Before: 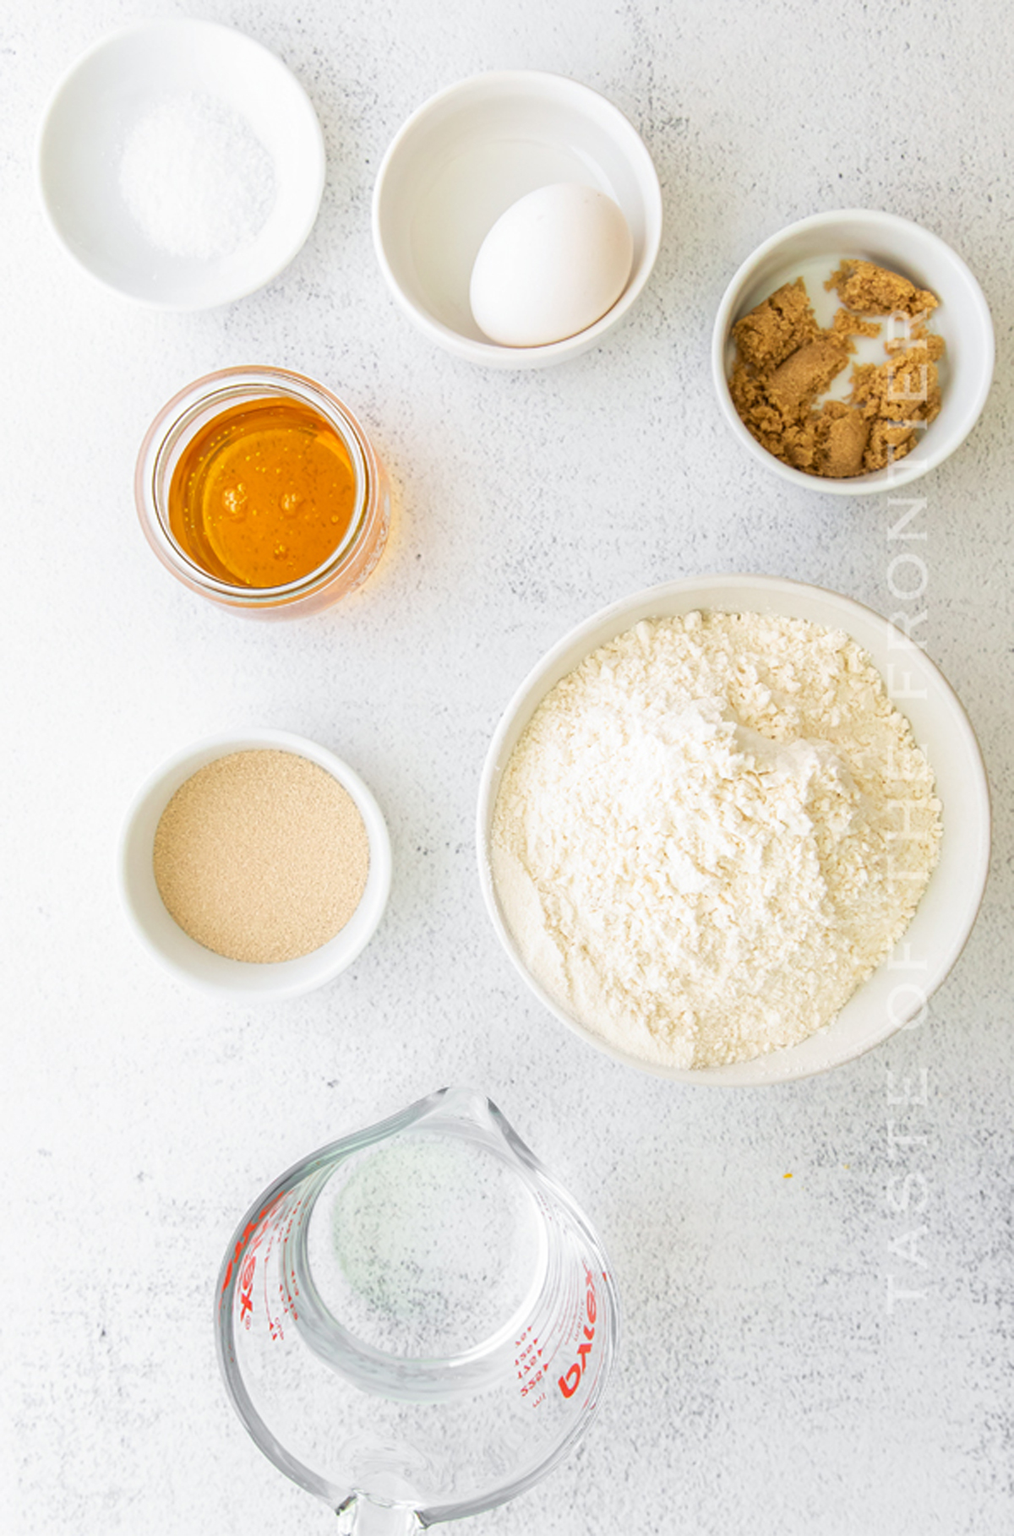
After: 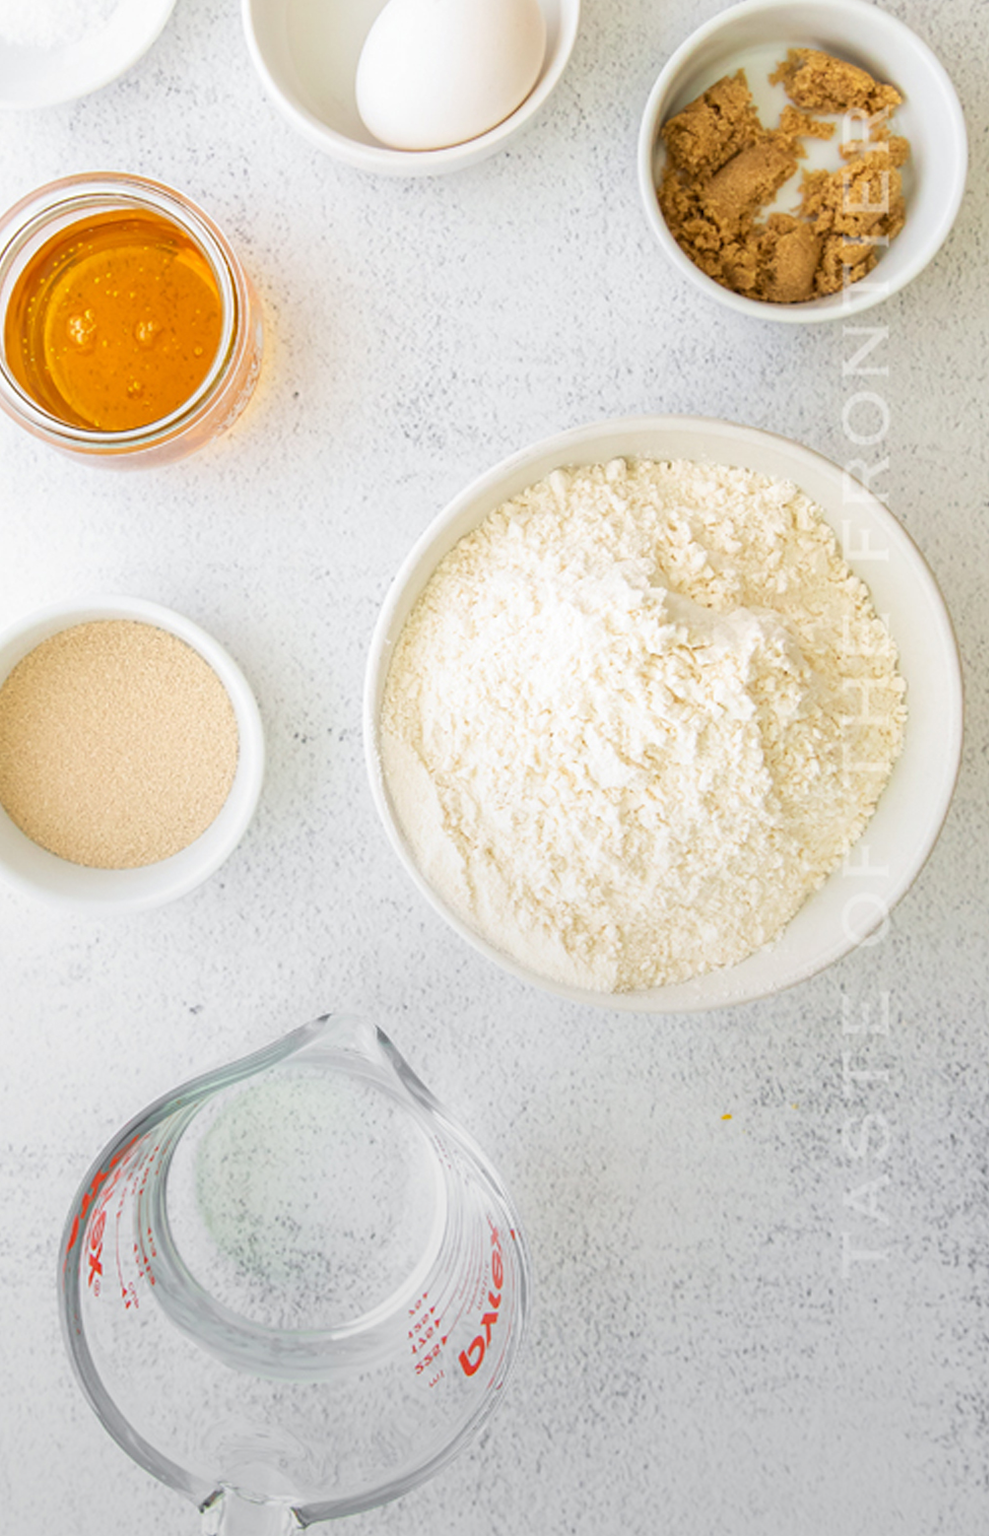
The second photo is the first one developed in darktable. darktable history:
crop: left 16.315%, top 14.246%
graduated density: rotation -180°, offset 24.95
